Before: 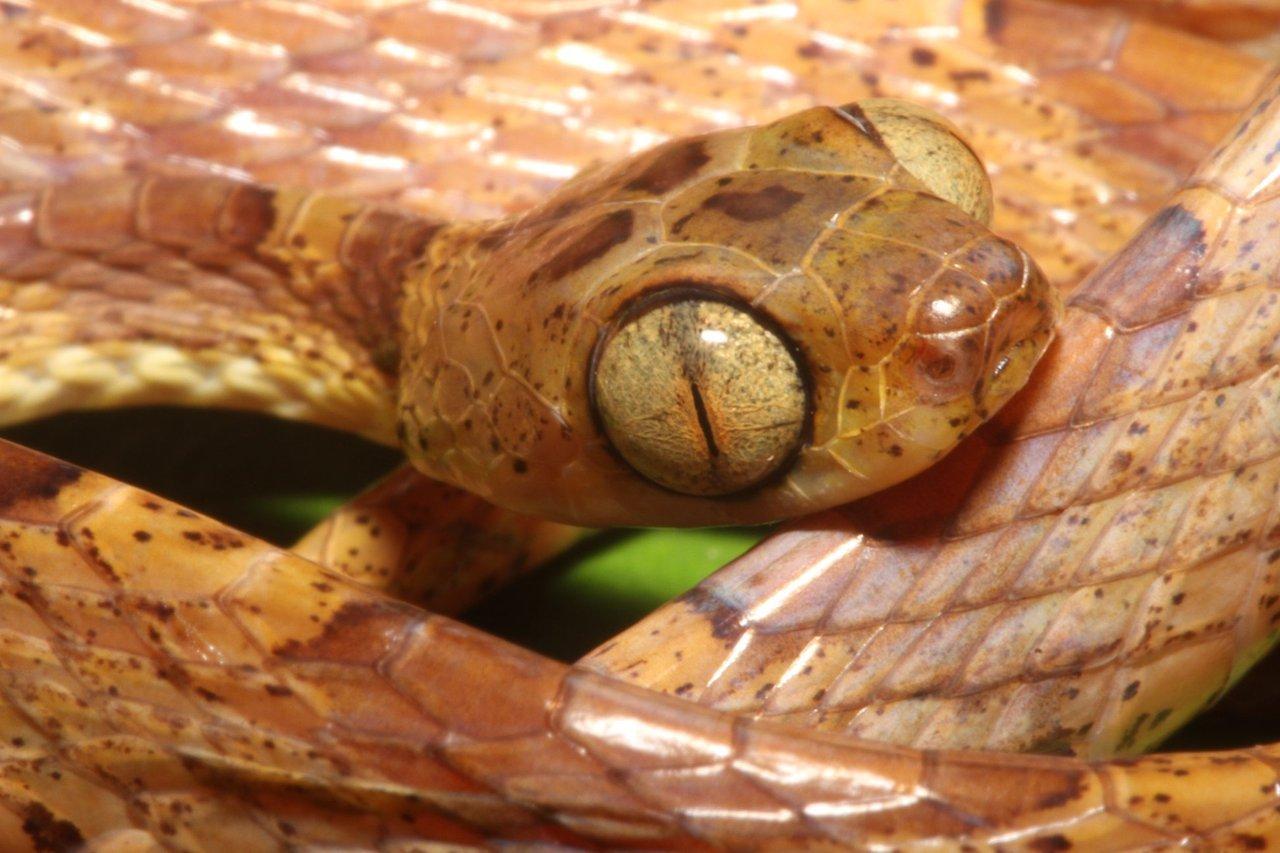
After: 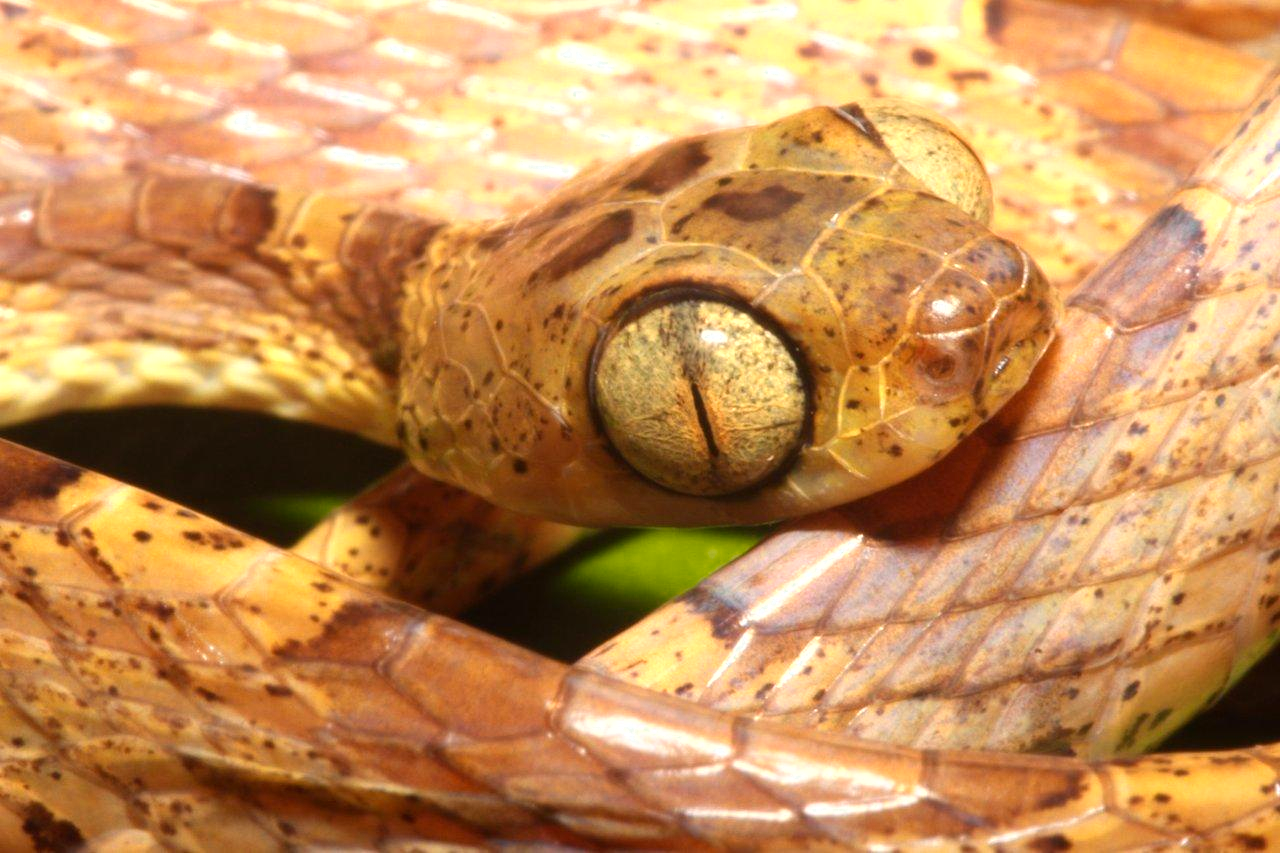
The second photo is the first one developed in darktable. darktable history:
color zones: curves: ch0 [(0.099, 0.624) (0.257, 0.596) (0.384, 0.376) (0.529, 0.492) (0.697, 0.564) (0.768, 0.532) (0.908, 0.644)]; ch1 [(0.112, 0.564) (0.254, 0.612) (0.432, 0.676) (0.592, 0.456) (0.743, 0.684) (0.888, 0.536)]; ch2 [(0.25, 0.5) (0.469, 0.36) (0.75, 0.5)]
